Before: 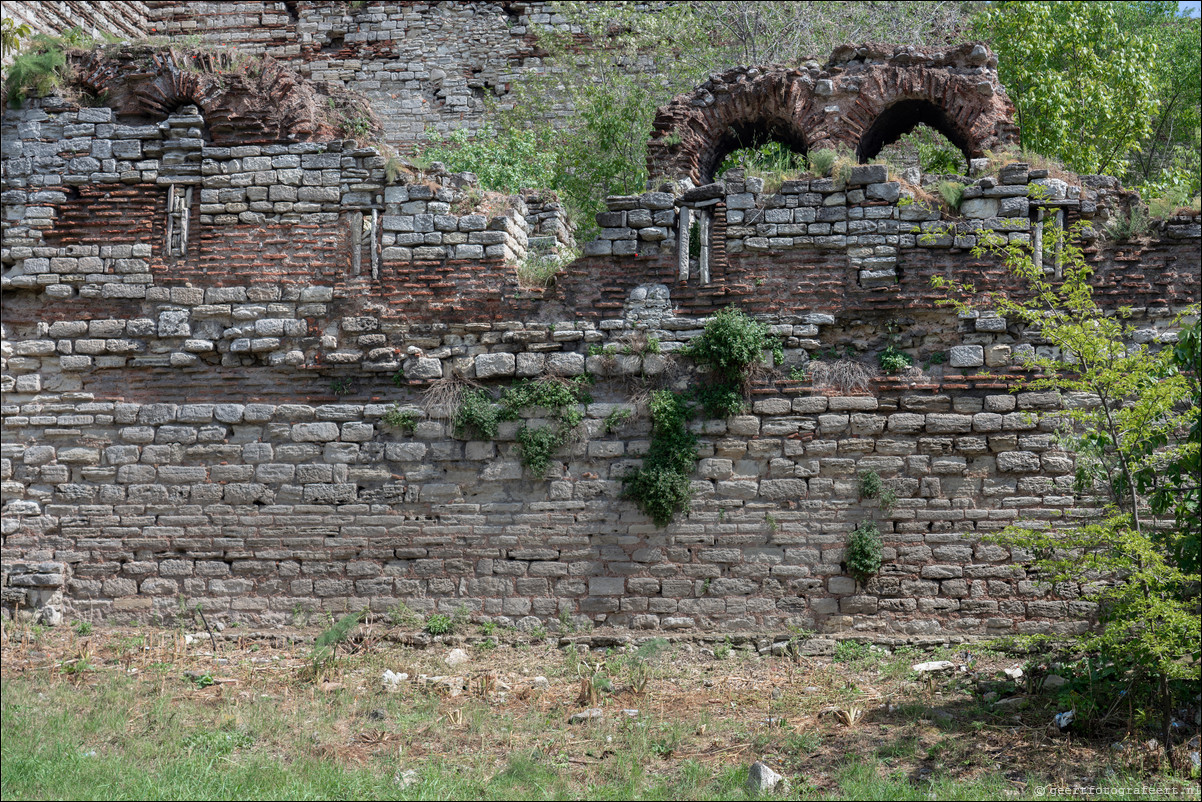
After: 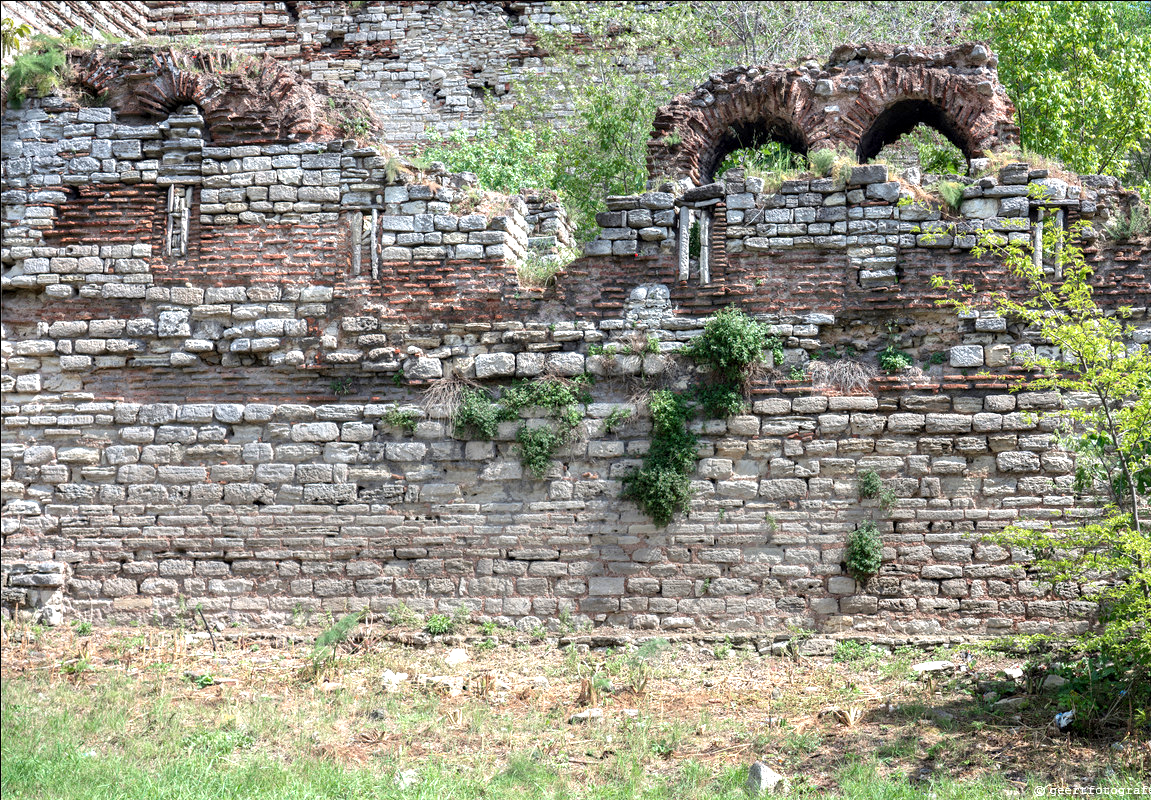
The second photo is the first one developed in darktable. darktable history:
local contrast: highlights 61%, shadows 111%, detail 107%, midtone range 0.527
exposure: black level correction 0, exposure 1.096 EV, compensate exposure bias true, compensate highlight preservation false
crop: right 4.175%, bottom 0.045%
